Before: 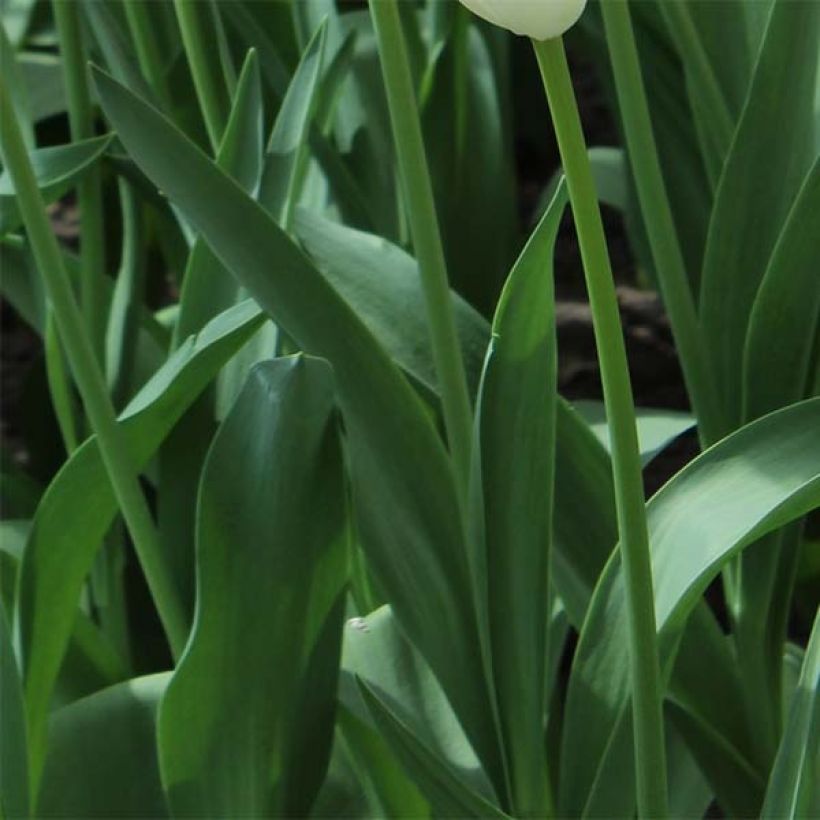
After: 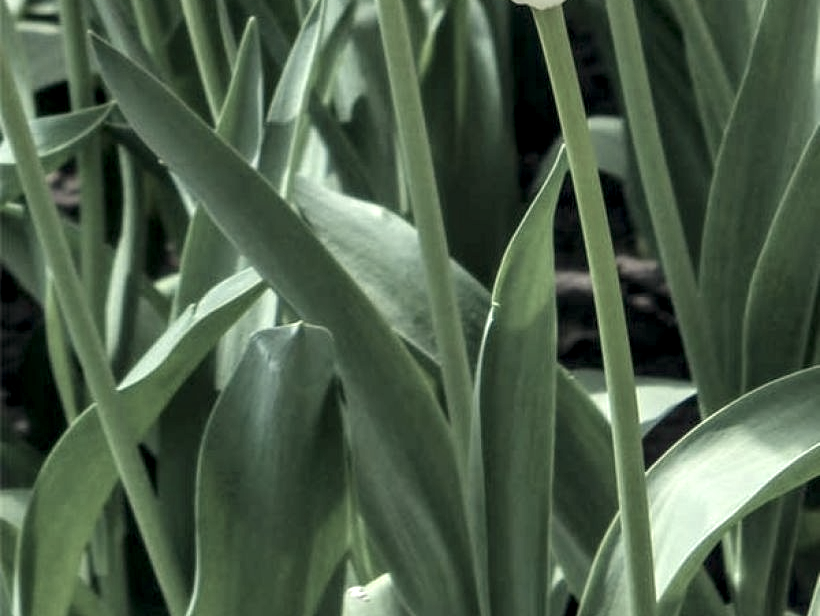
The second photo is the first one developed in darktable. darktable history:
crop: top 3.825%, bottom 21.035%
exposure: exposure 0.653 EV, compensate exposure bias true, compensate highlight preservation false
color correction: highlights a* 2.77, highlights b* 5.02, shadows a* -2.22, shadows b* -4.91, saturation 0.808
color zones: curves: ch0 [(0, 0.559) (0.153, 0.551) (0.229, 0.5) (0.429, 0.5) (0.571, 0.5) (0.714, 0.5) (0.857, 0.5) (1, 0.559)]; ch1 [(0, 0.417) (0.112, 0.336) (0.213, 0.26) (0.429, 0.34) (0.571, 0.35) (0.683, 0.331) (0.857, 0.344) (1, 0.417)]
local contrast: detail 150%
